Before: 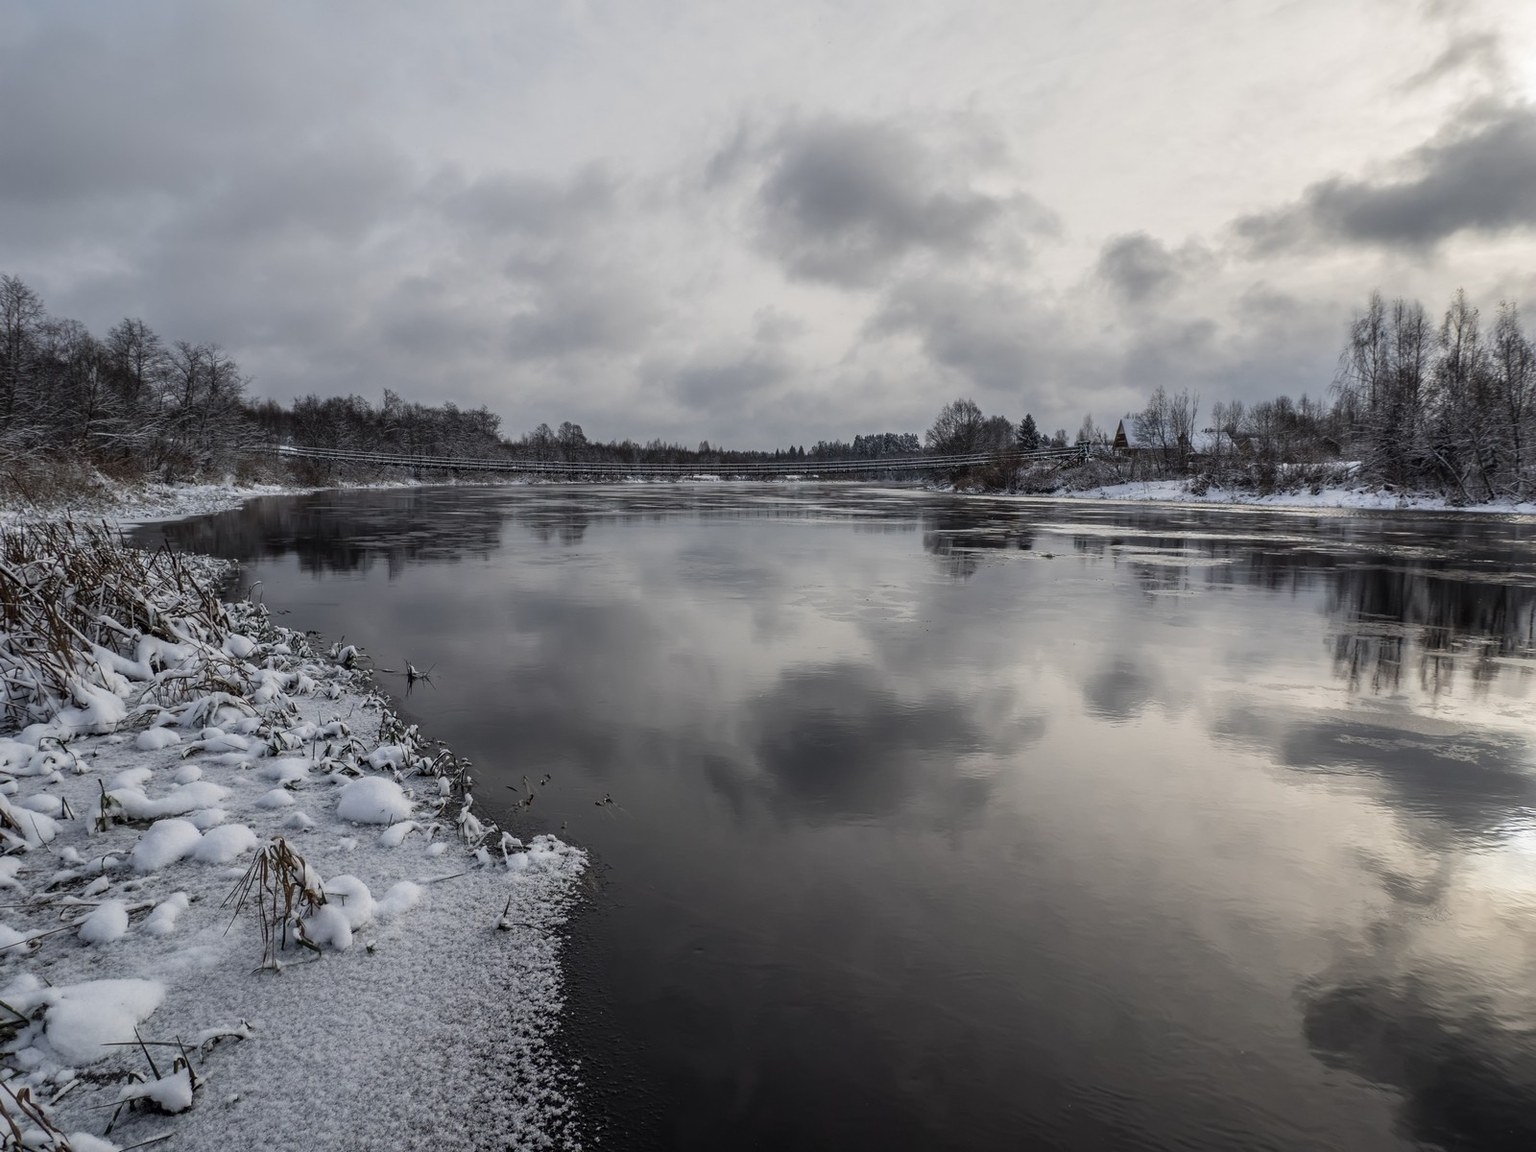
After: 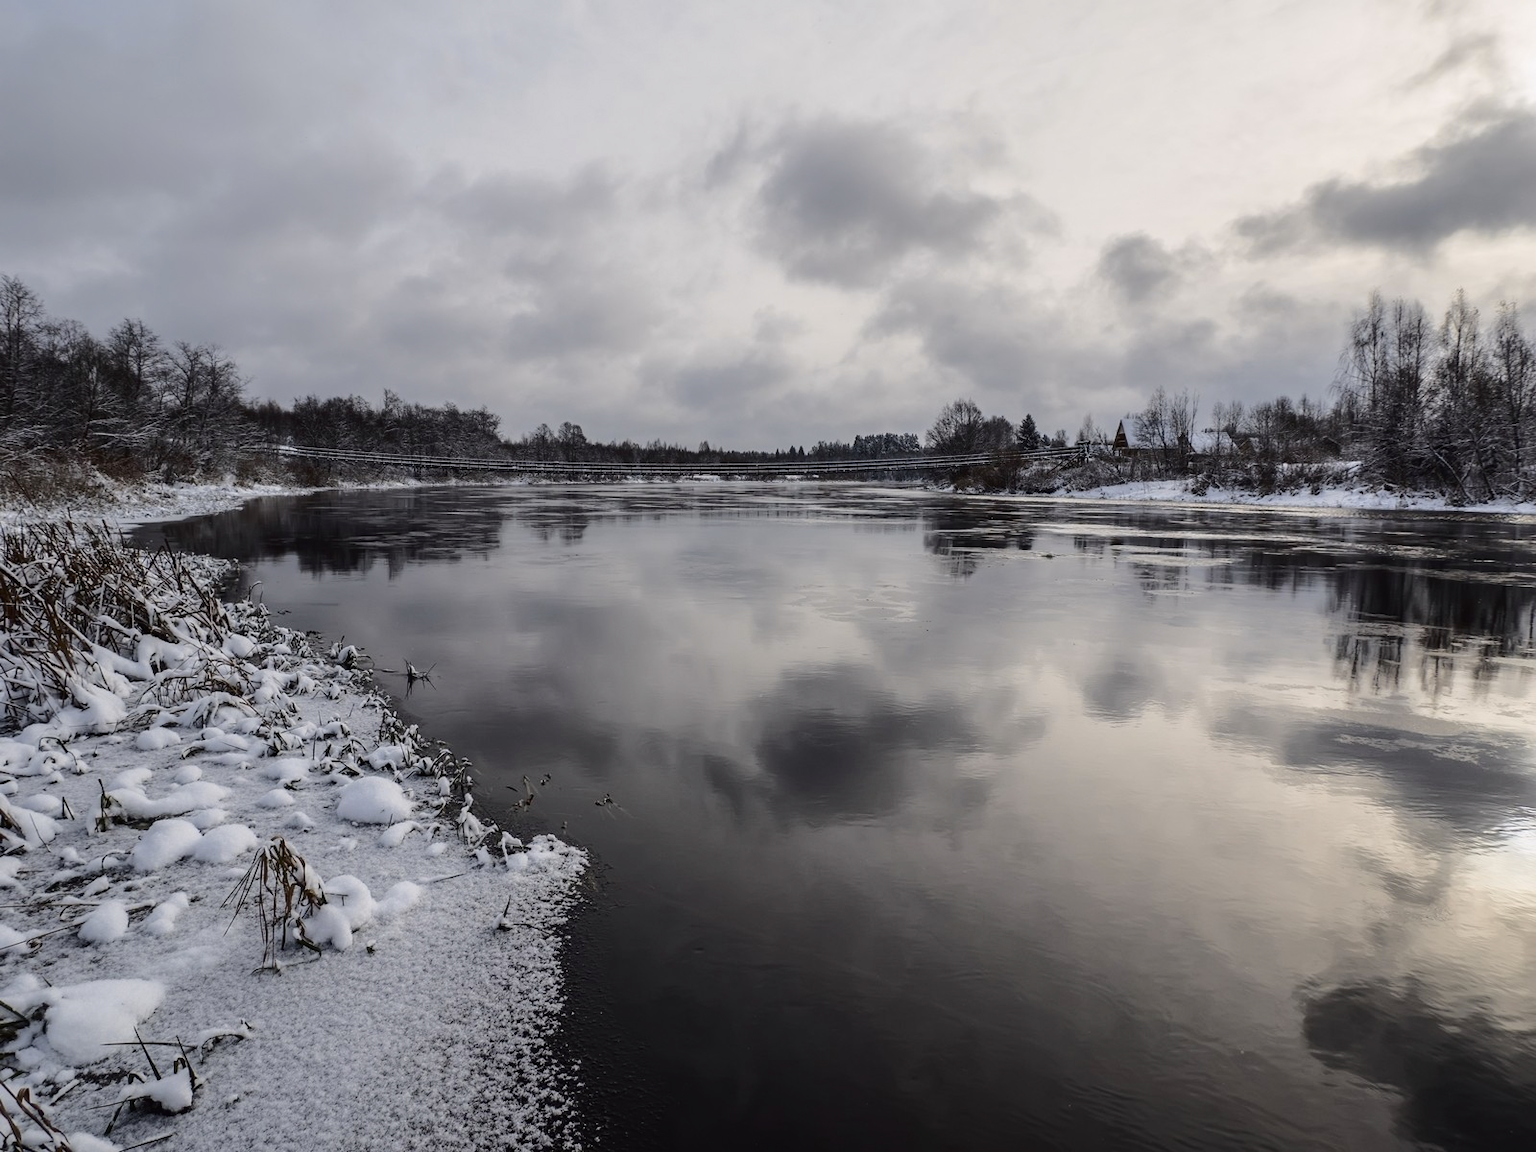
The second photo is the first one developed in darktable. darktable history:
tone curve: curves: ch0 [(0.003, 0.015) (0.104, 0.07) (0.239, 0.201) (0.327, 0.317) (0.401, 0.443) (0.495, 0.55) (0.65, 0.68) (0.832, 0.858) (1, 0.977)]; ch1 [(0, 0) (0.161, 0.092) (0.35, 0.33) (0.379, 0.401) (0.447, 0.476) (0.495, 0.499) (0.515, 0.518) (0.55, 0.557) (0.621, 0.615) (0.718, 0.734) (1, 1)]; ch2 [(0, 0) (0.359, 0.372) (0.437, 0.437) (0.502, 0.501) (0.534, 0.537) (0.599, 0.586) (1, 1)], color space Lab, independent channels, preserve colors none
